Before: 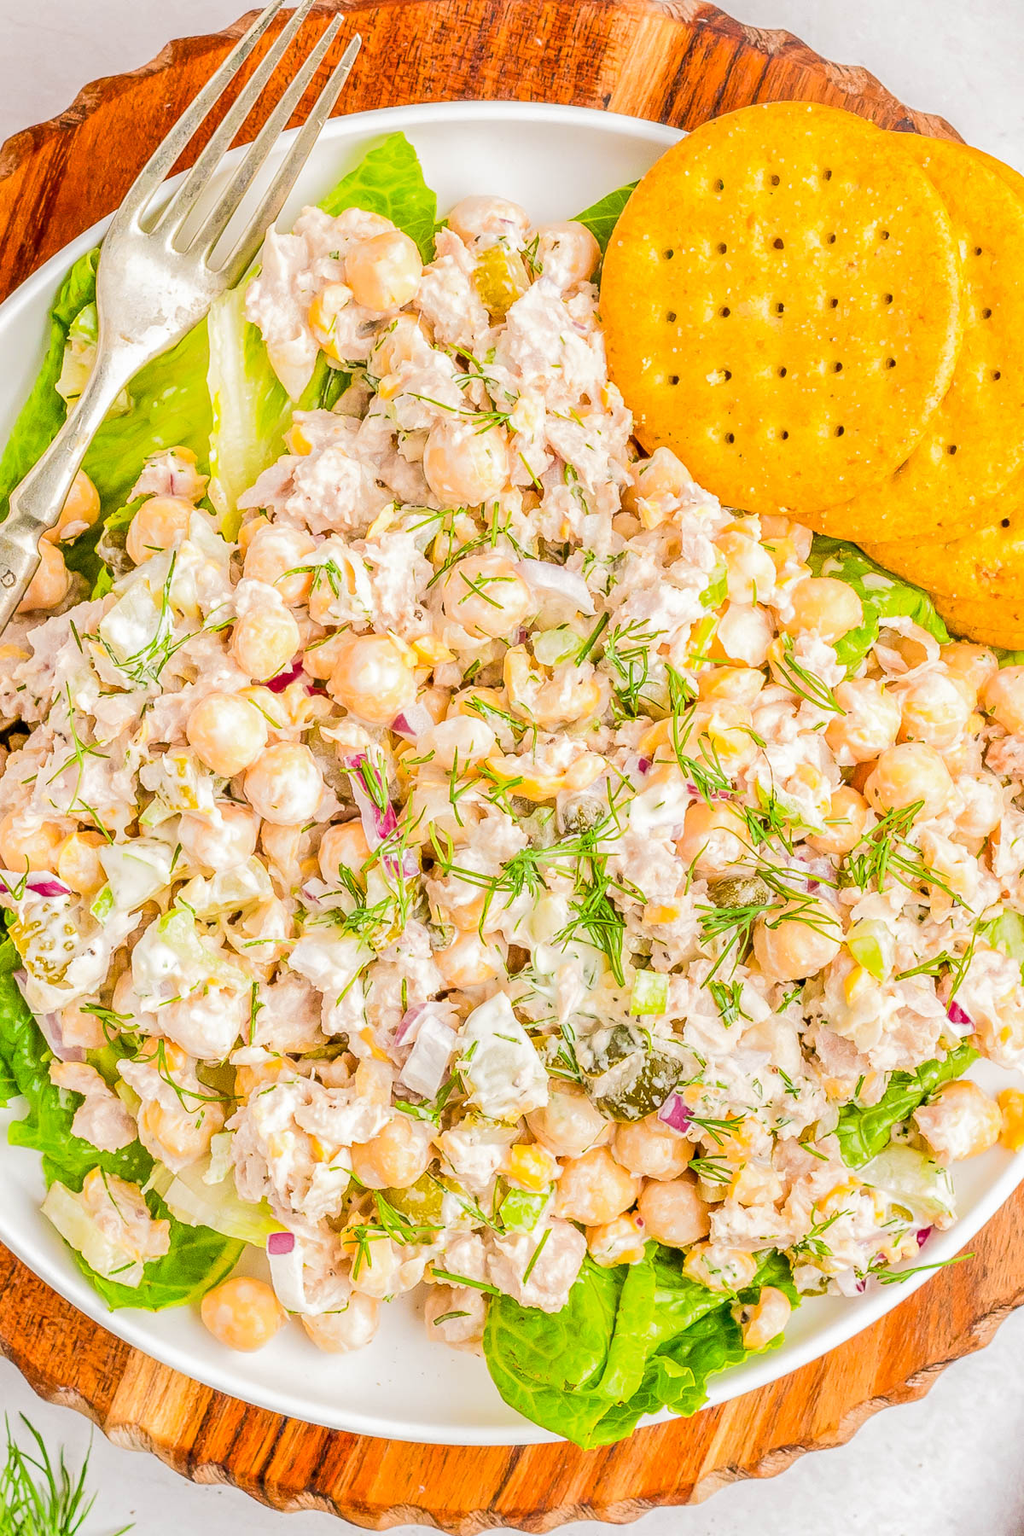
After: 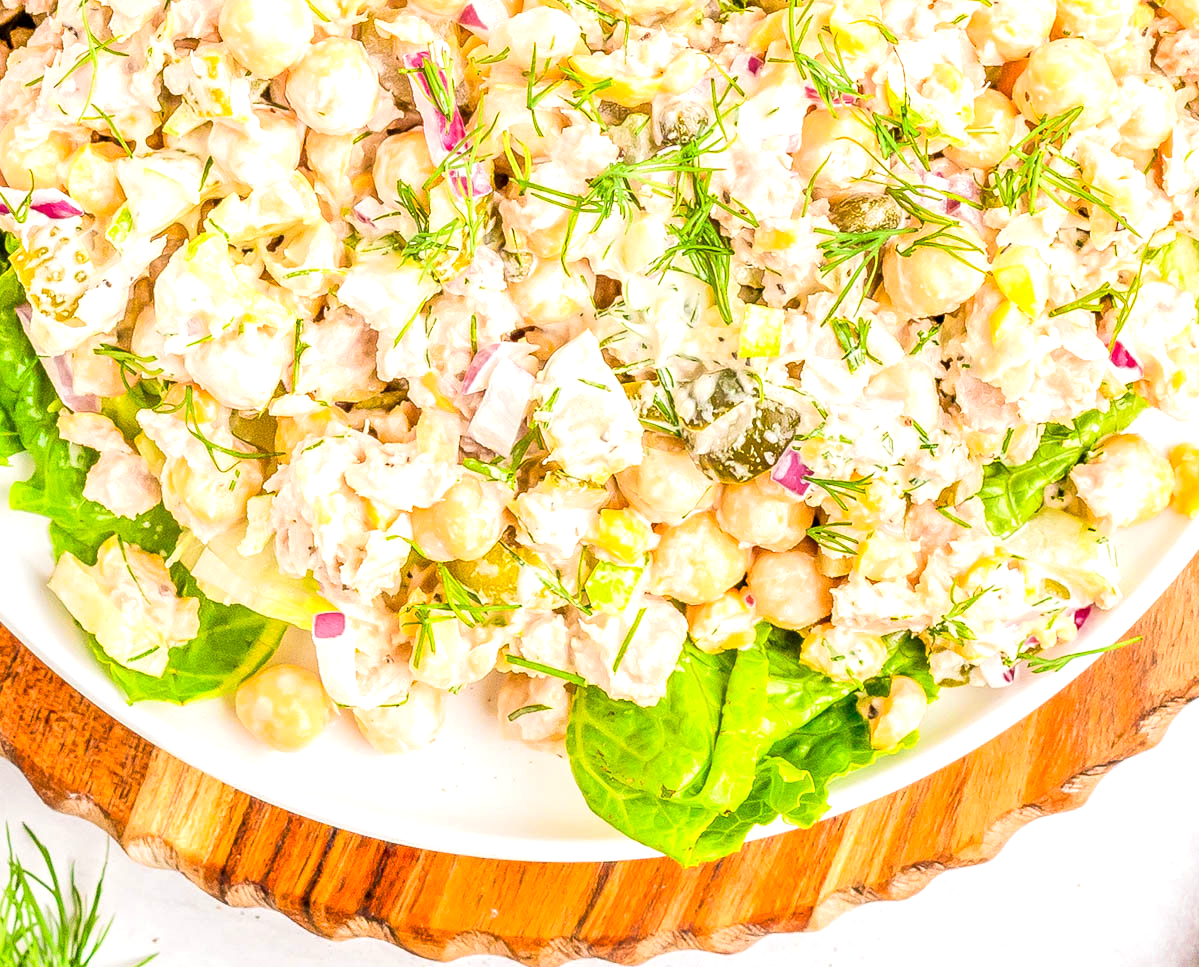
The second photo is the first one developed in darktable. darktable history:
exposure: black level correction 0.001, exposure 0.499 EV, compensate highlight preservation false
crop and rotate: top 46.236%, right 0.058%
